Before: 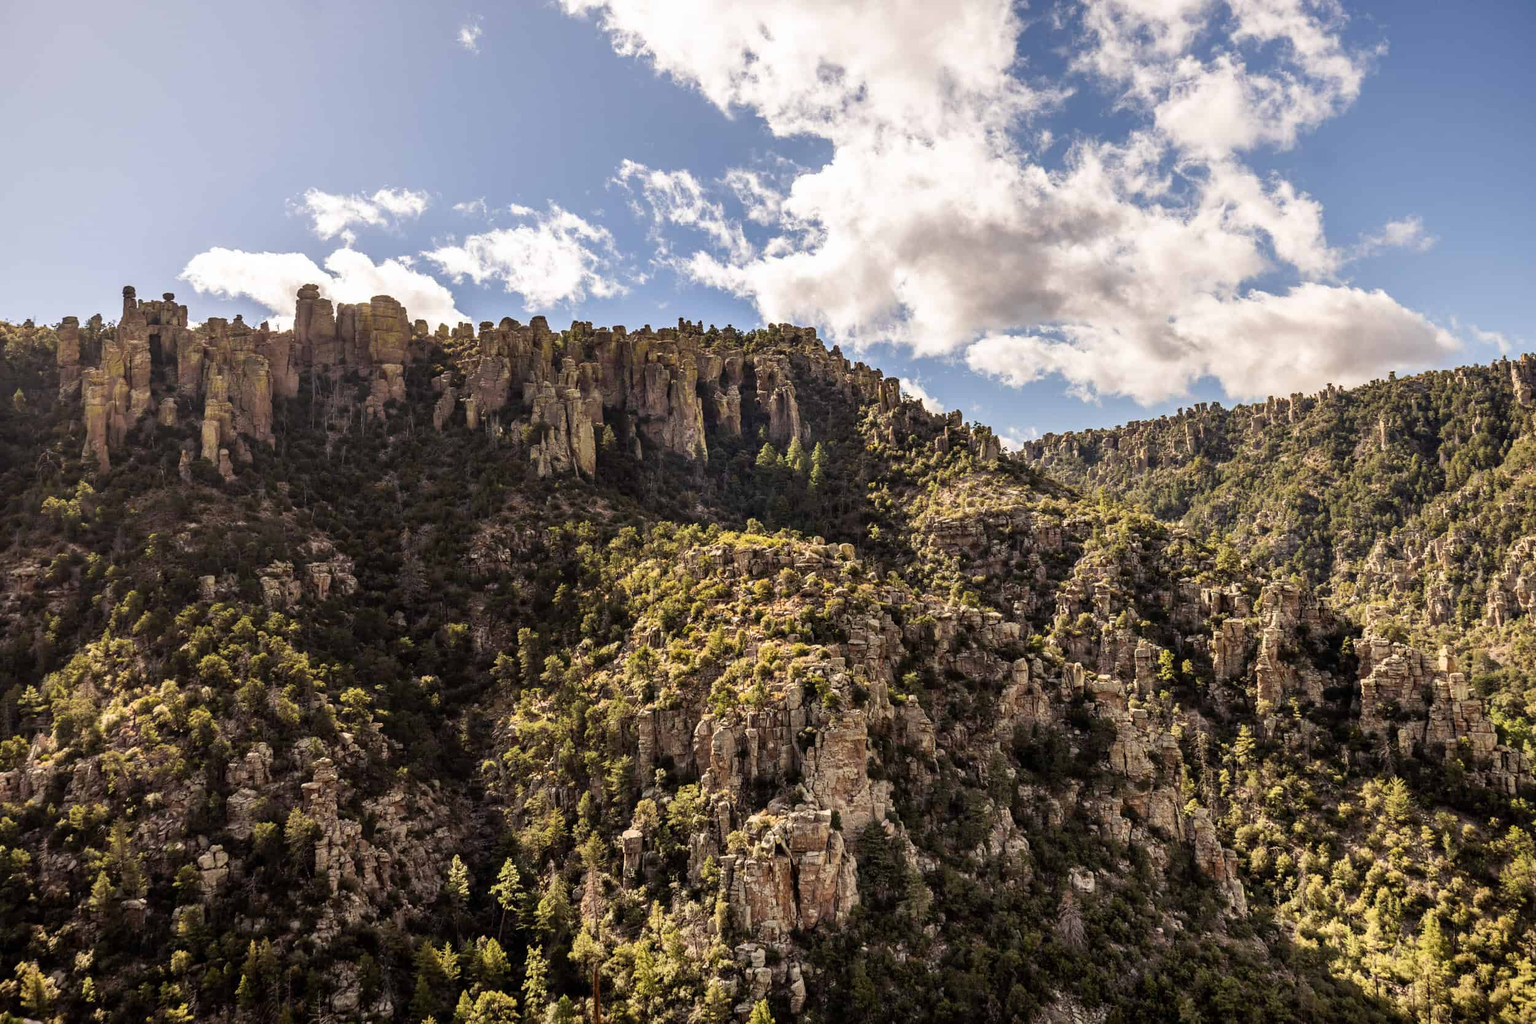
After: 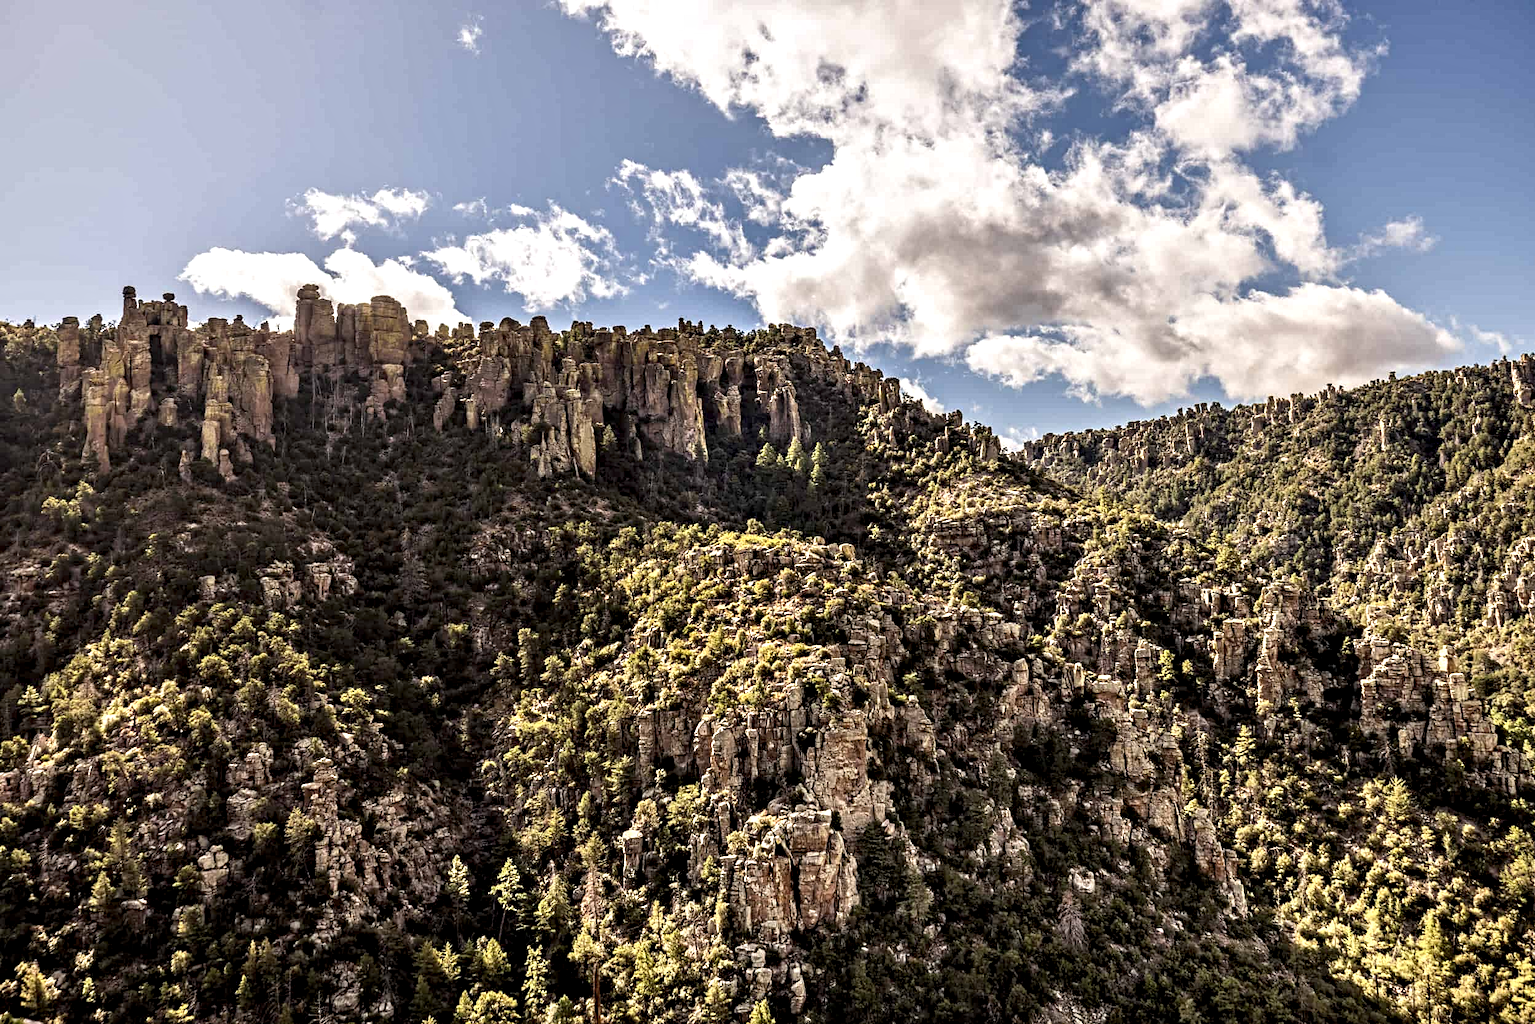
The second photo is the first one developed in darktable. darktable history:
contrast equalizer: y [[0.5, 0.542, 0.583, 0.625, 0.667, 0.708], [0.5 ×6], [0.5 ×6], [0 ×6], [0 ×6]]
